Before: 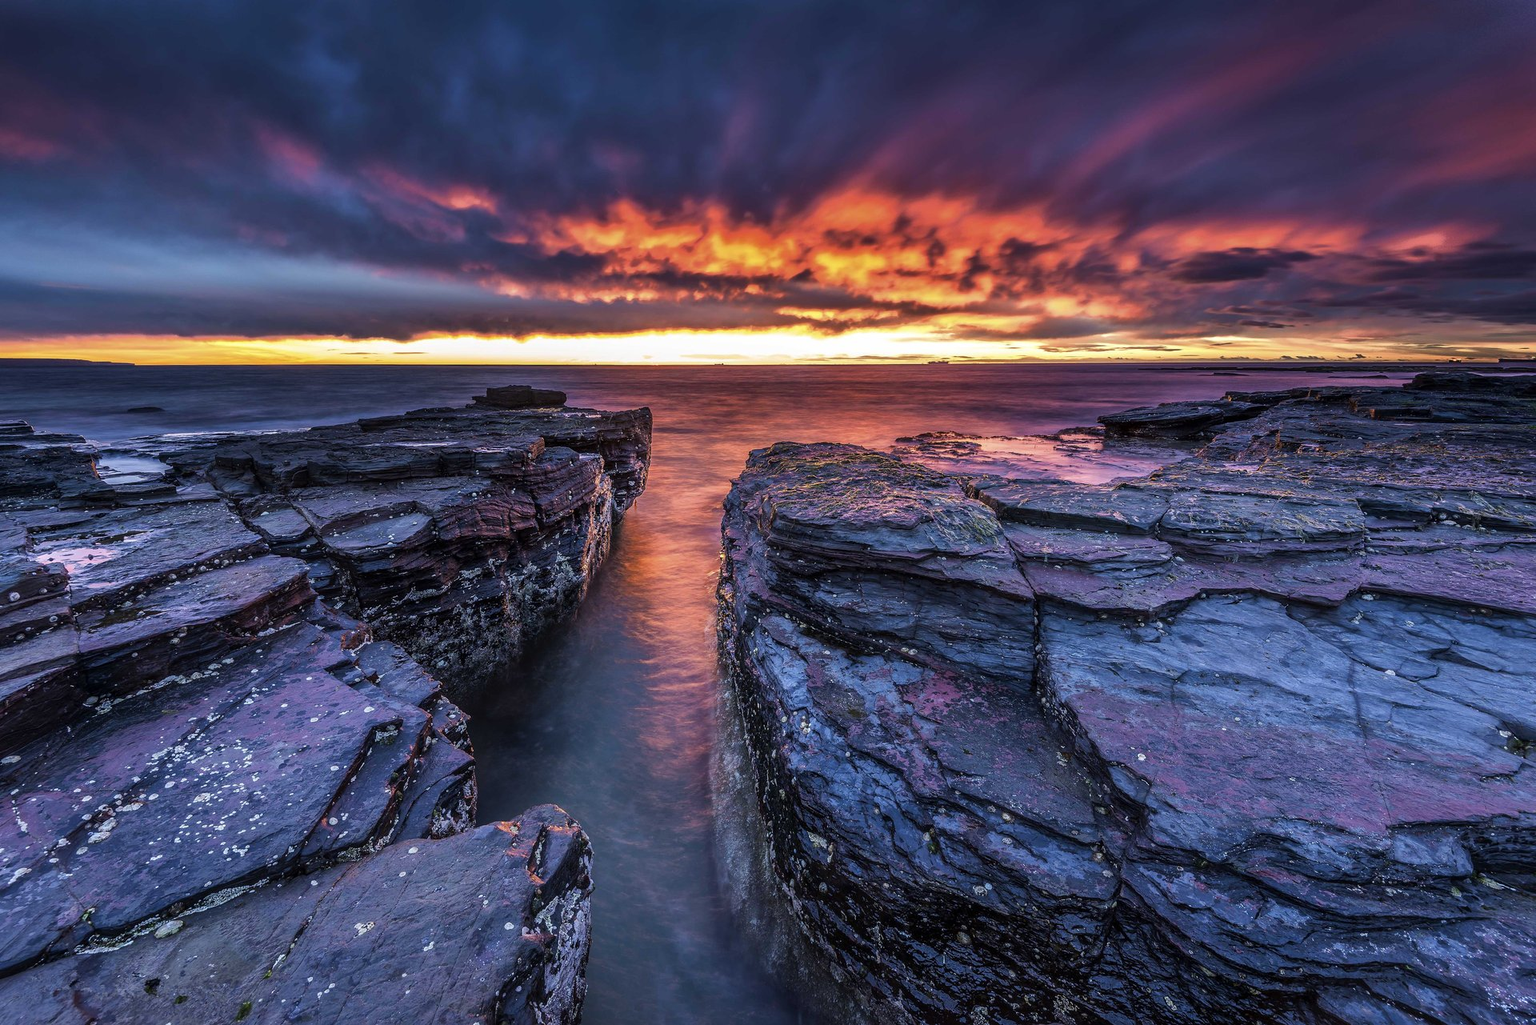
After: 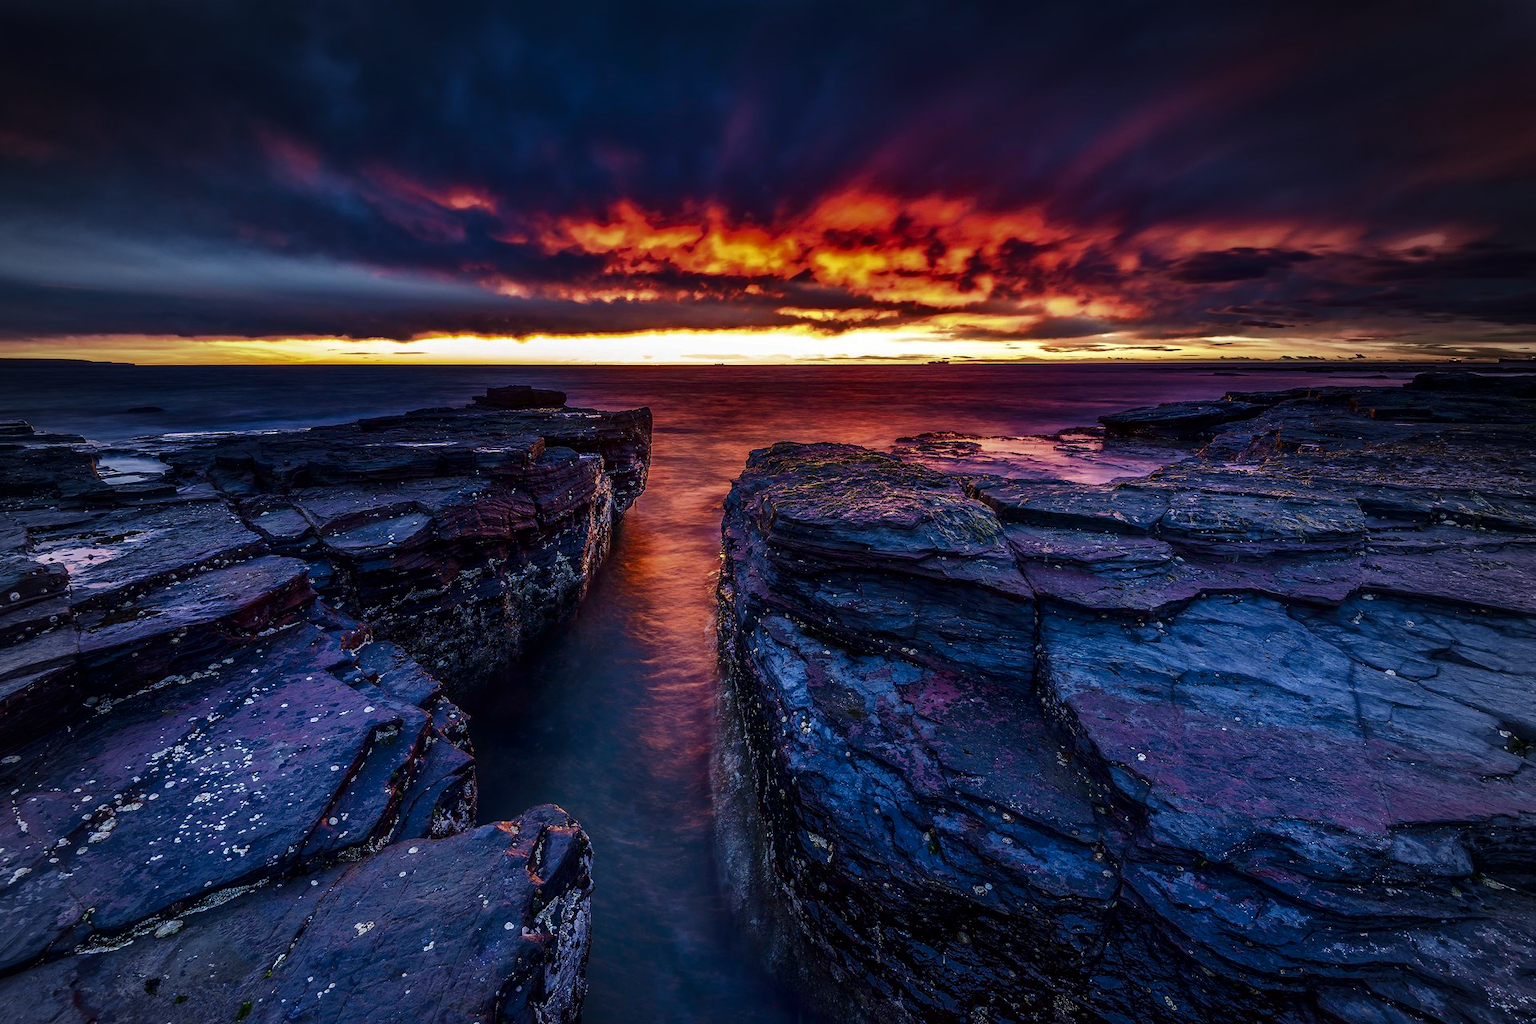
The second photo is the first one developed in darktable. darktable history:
contrast brightness saturation: contrast 0.099, brightness -0.274, saturation 0.141
vignetting: fall-off start 71.42%, center (-0.027, 0.401)
